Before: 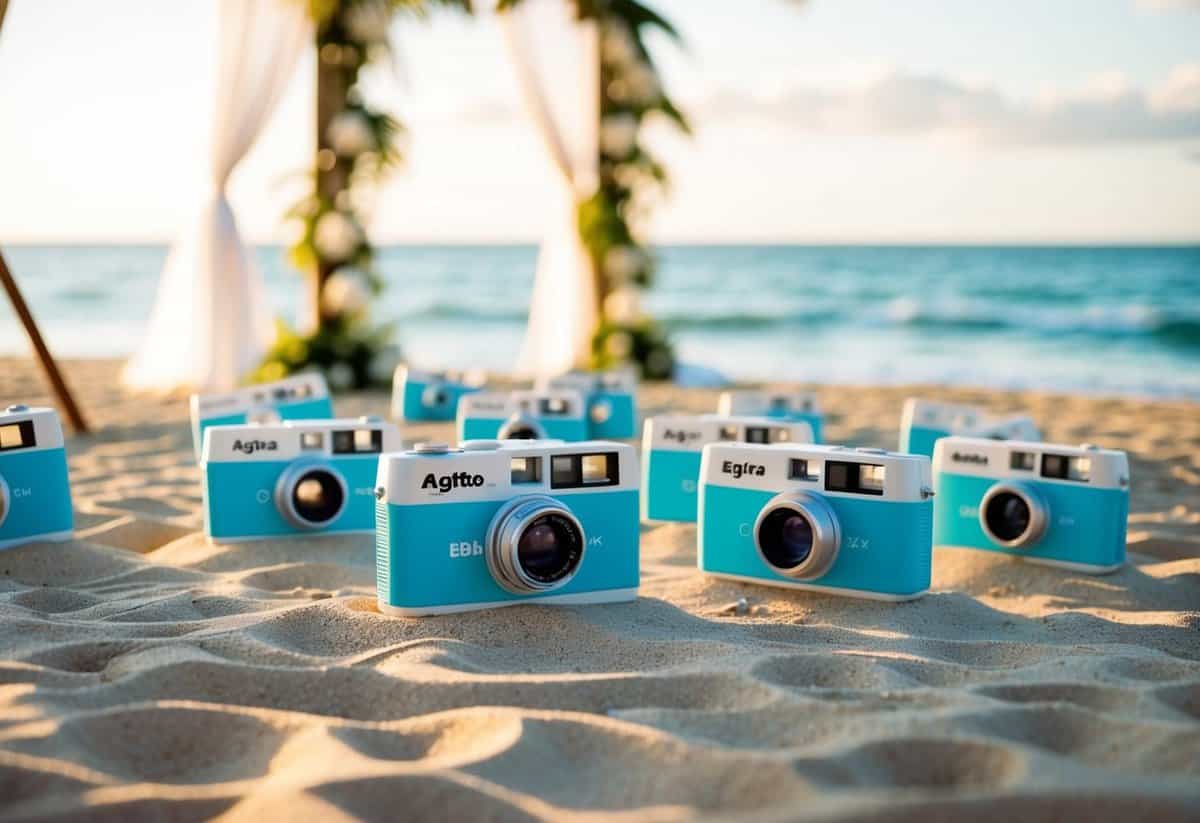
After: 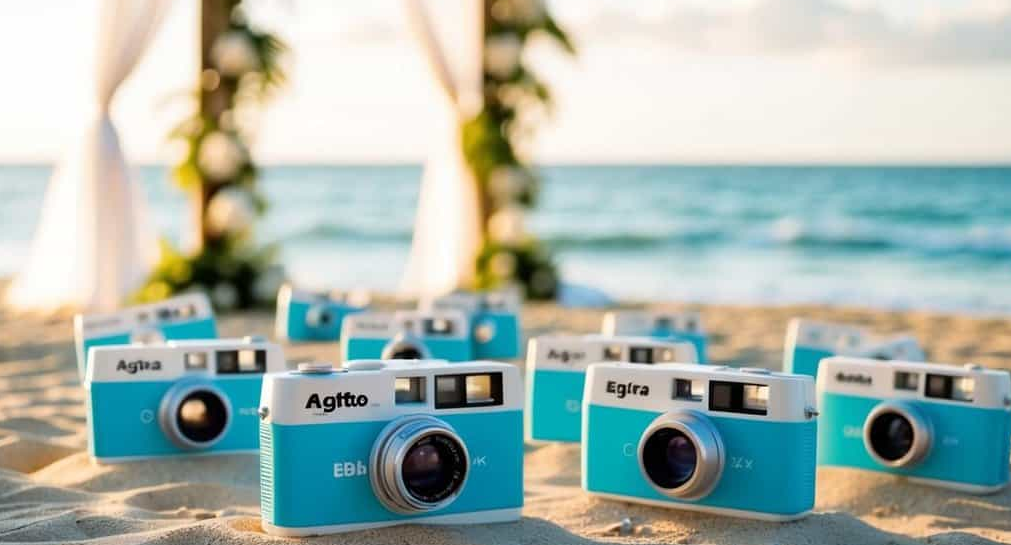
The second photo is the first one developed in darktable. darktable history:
crop and rotate: left 9.71%, top 9.731%, right 5.962%, bottom 23.927%
